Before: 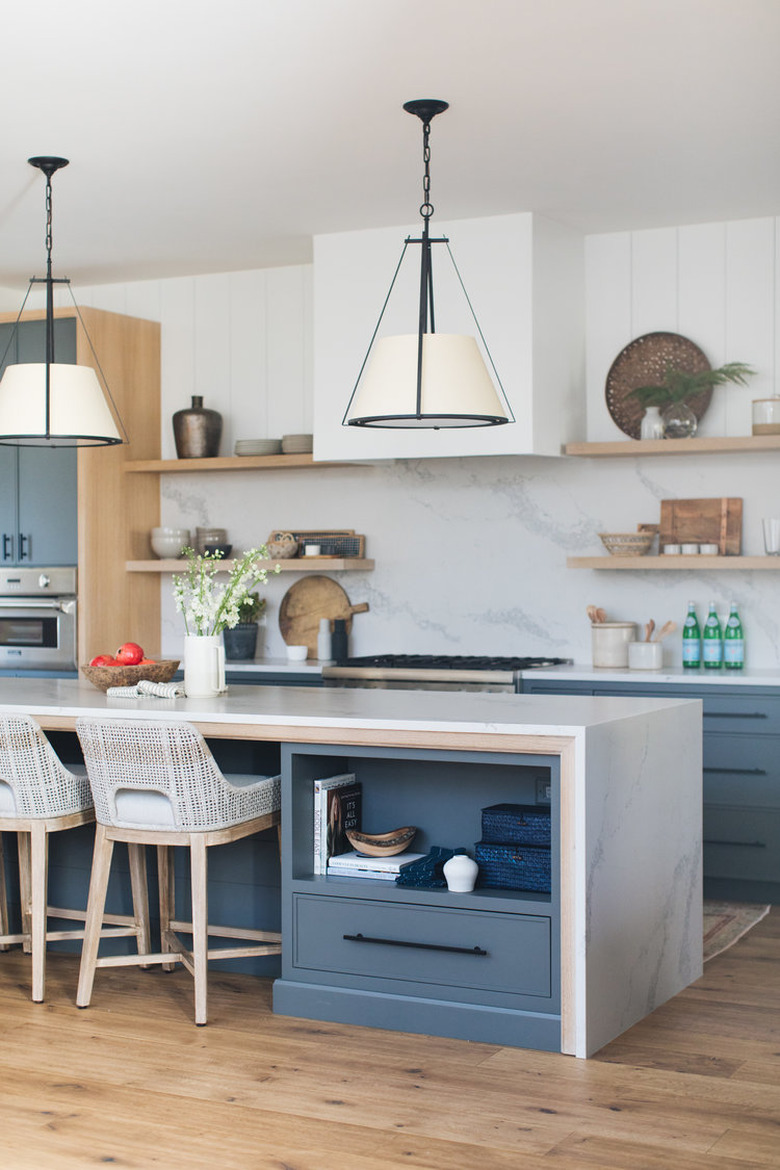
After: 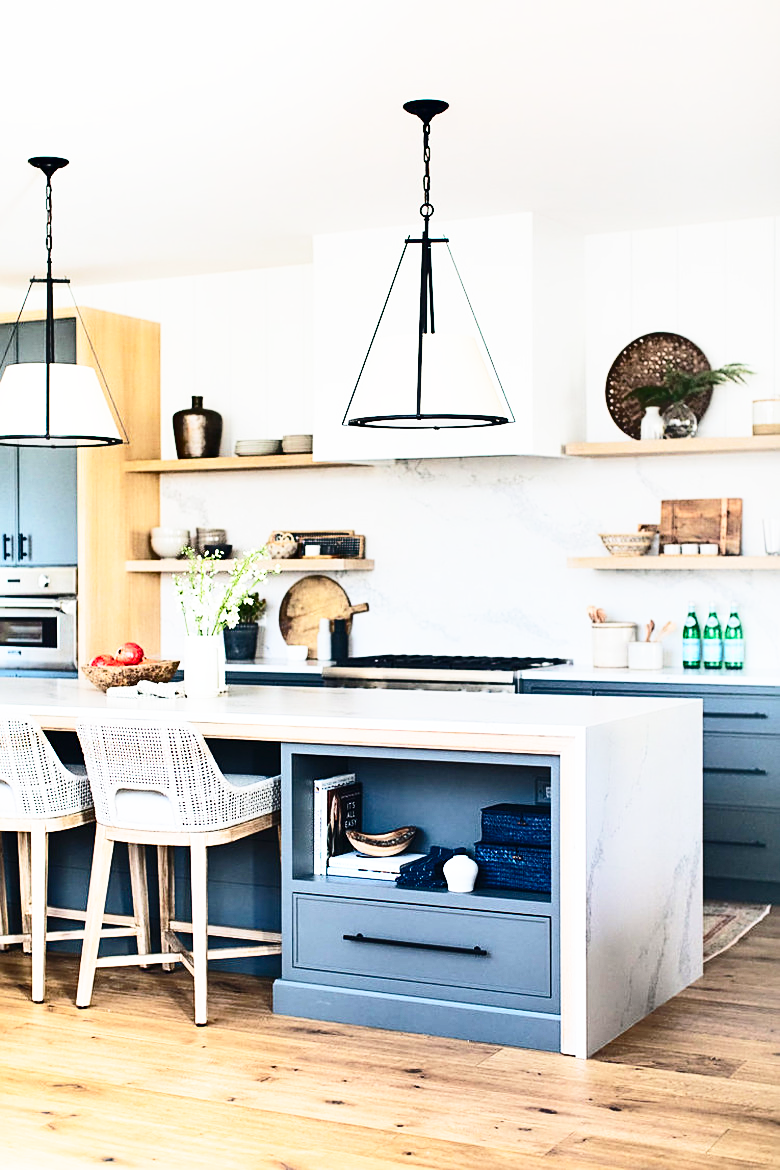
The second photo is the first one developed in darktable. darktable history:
contrast brightness saturation: contrast 0.278
sharpen: on, module defaults
shadows and highlights: low approximation 0.01, soften with gaussian
base curve: curves: ch0 [(0, 0) (0.026, 0.03) (0.109, 0.232) (0.351, 0.748) (0.669, 0.968) (1, 1)], preserve colors none
